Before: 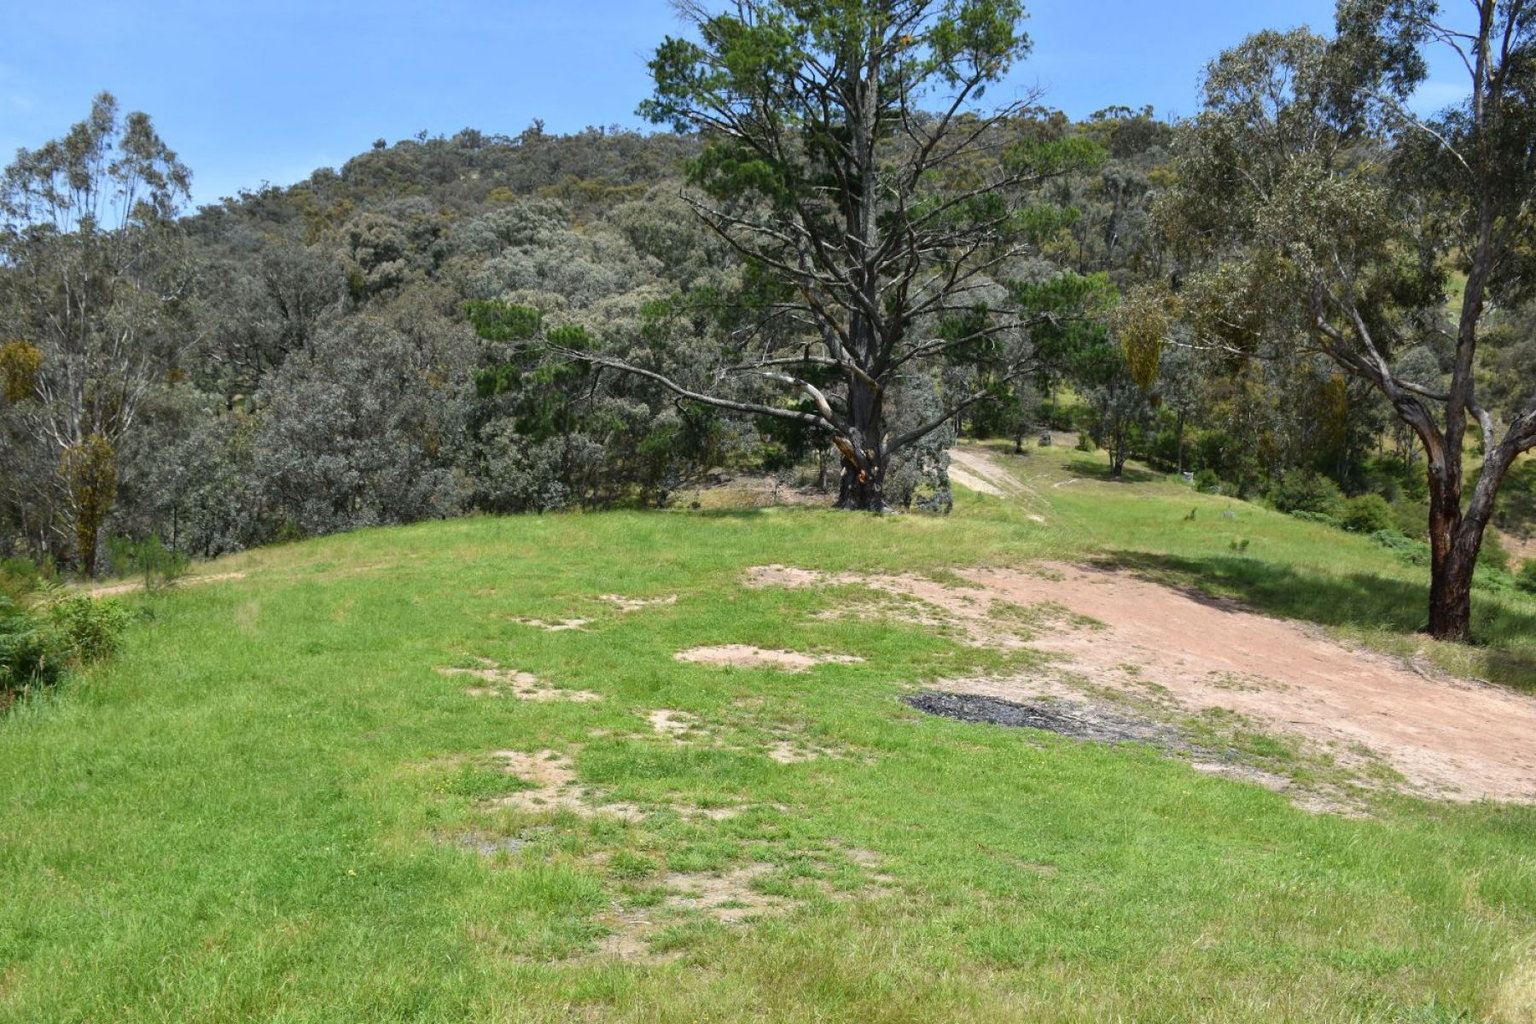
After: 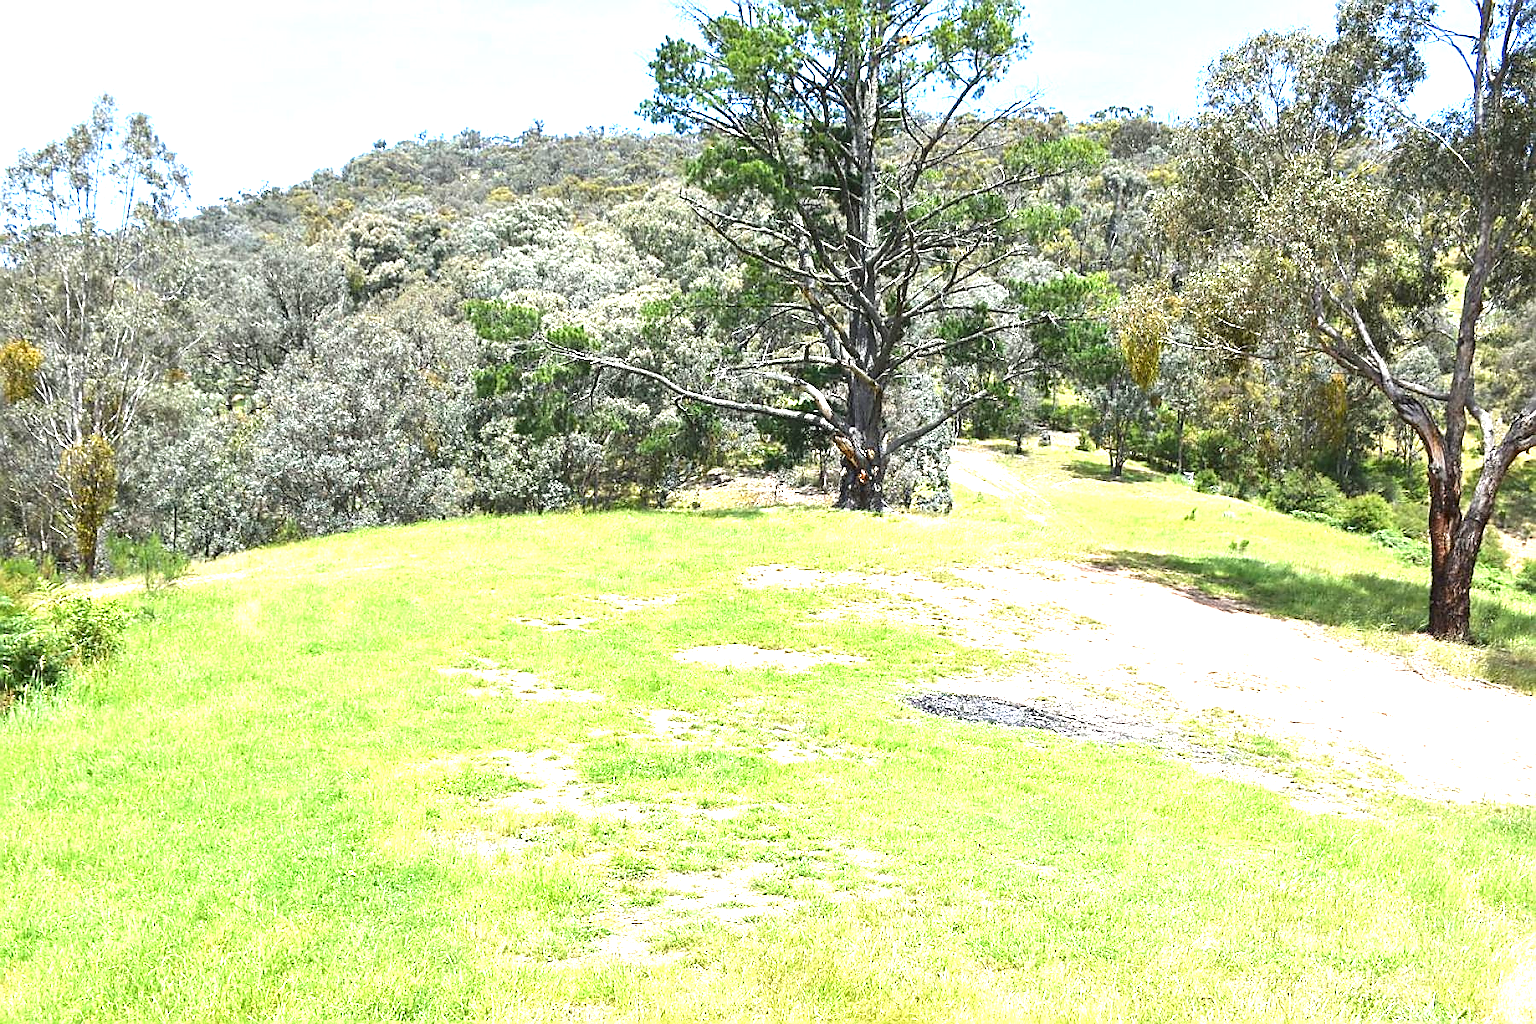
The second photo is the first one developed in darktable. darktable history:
exposure: black level correction 0, exposure 1.969 EV, compensate highlight preservation false
sharpen: radius 1.388, amount 1.264, threshold 0.678
